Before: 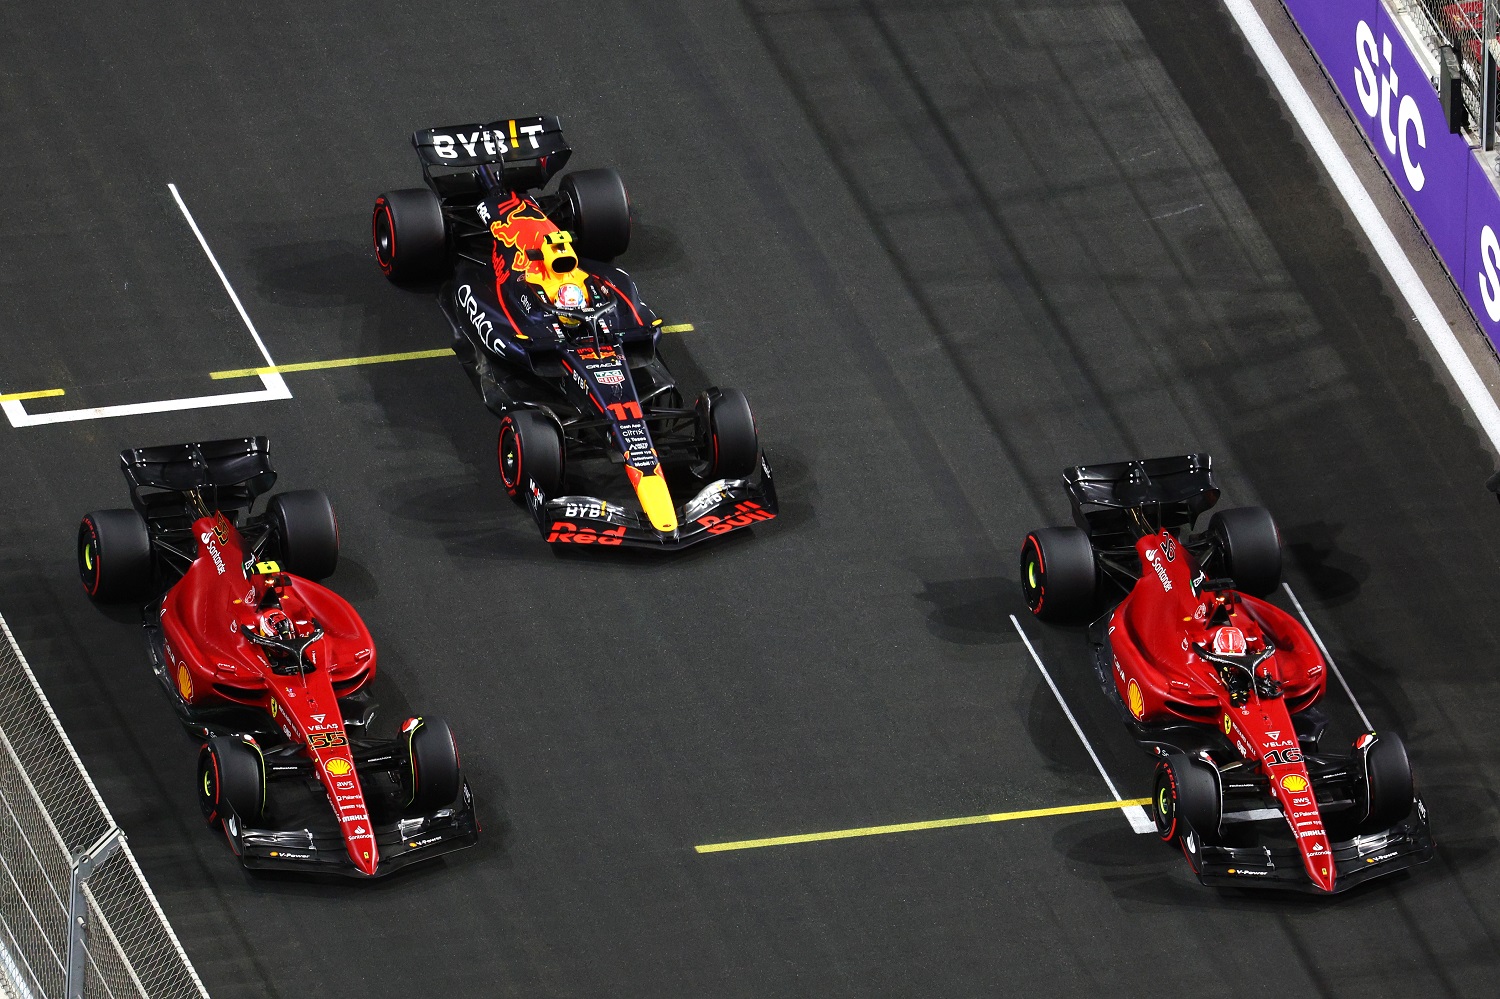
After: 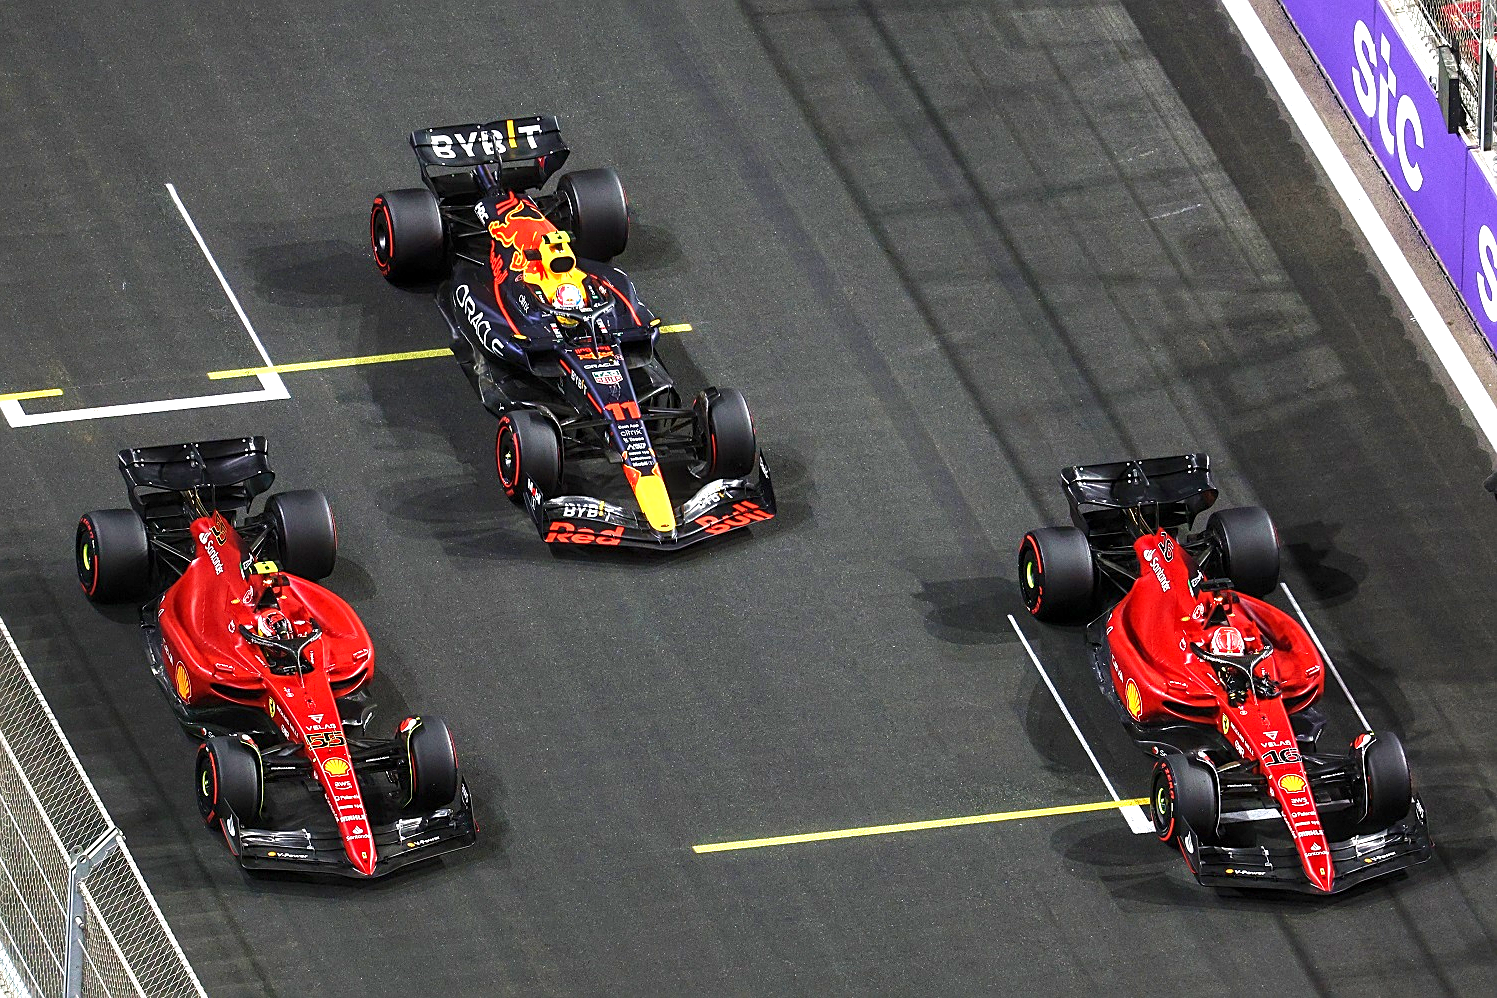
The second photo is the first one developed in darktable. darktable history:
velvia: on, module defaults
sharpen: on, module defaults
exposure: exposure 0.996 EV, compensate exposure bias true, compensate highlight preservation false
crop and rotate: left 0.188%, bottom 0.001%
local contrast: on, module defaults
